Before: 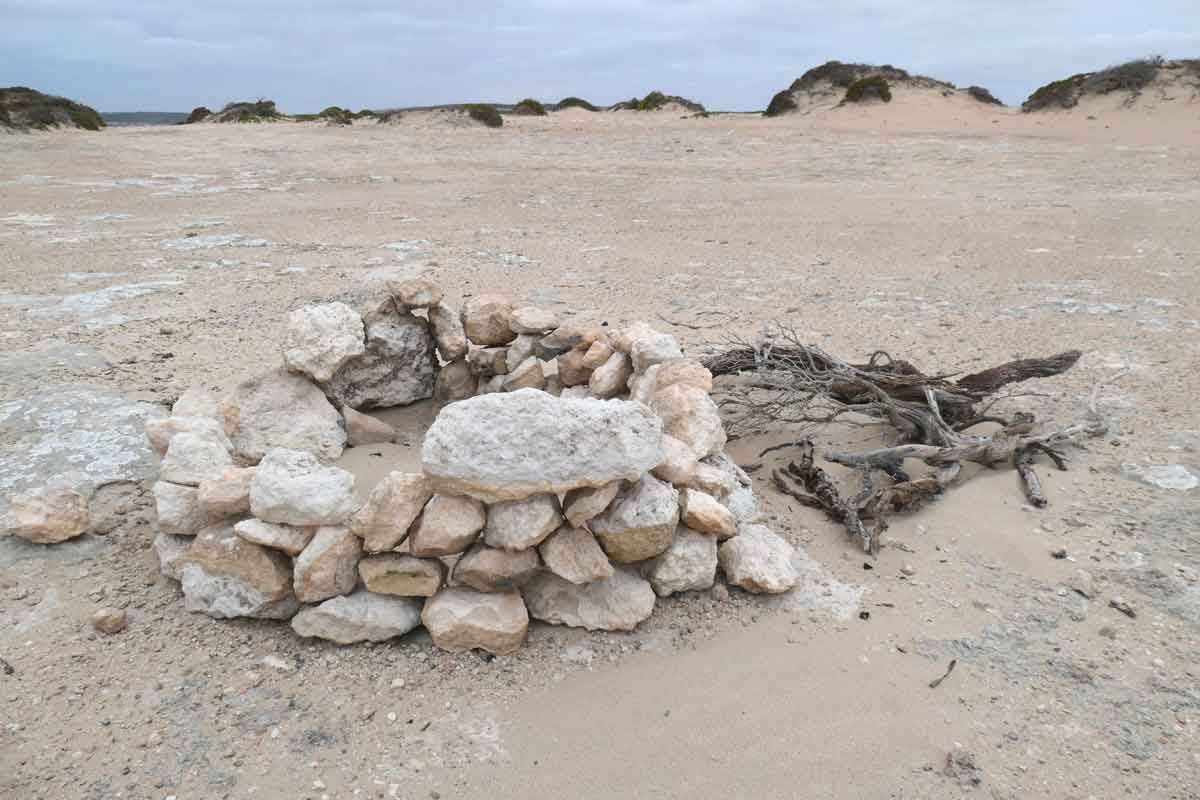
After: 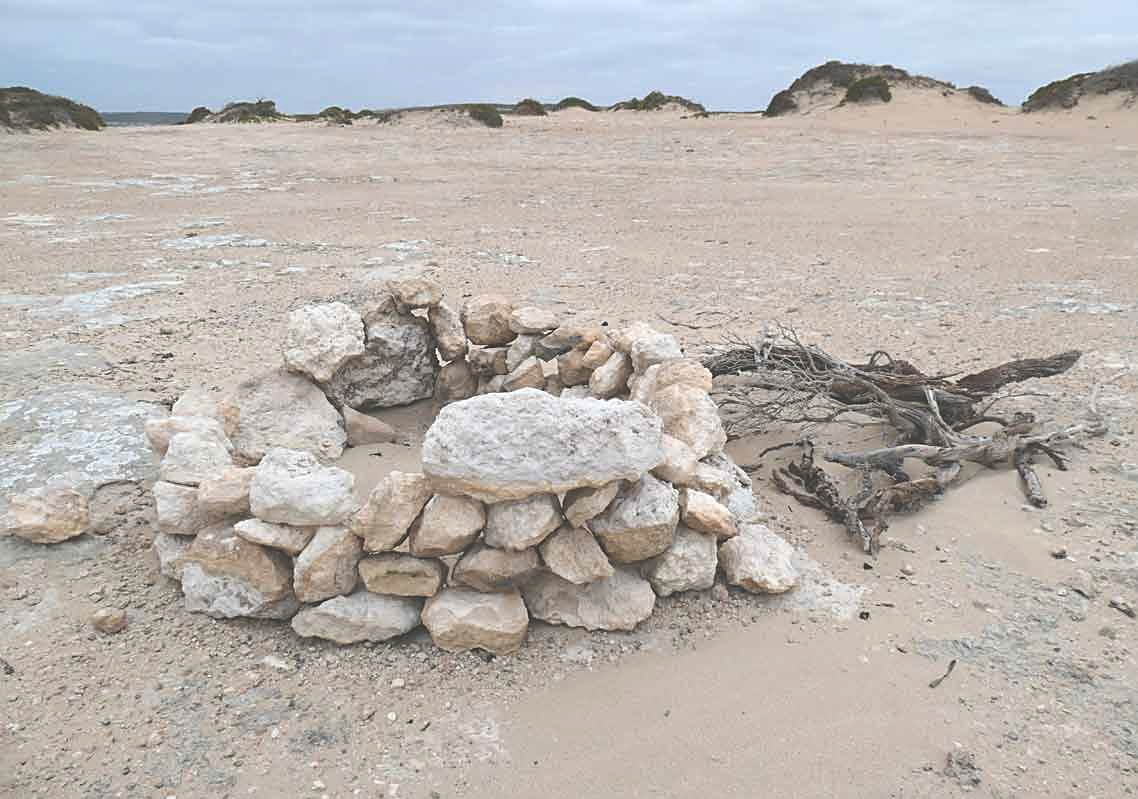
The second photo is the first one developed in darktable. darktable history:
exposure: black level correction -0.041, exposure 0.064 EV, compensate highlight preservation false
crop and rotate: right 5.167%
sharpen: on, module defaults
